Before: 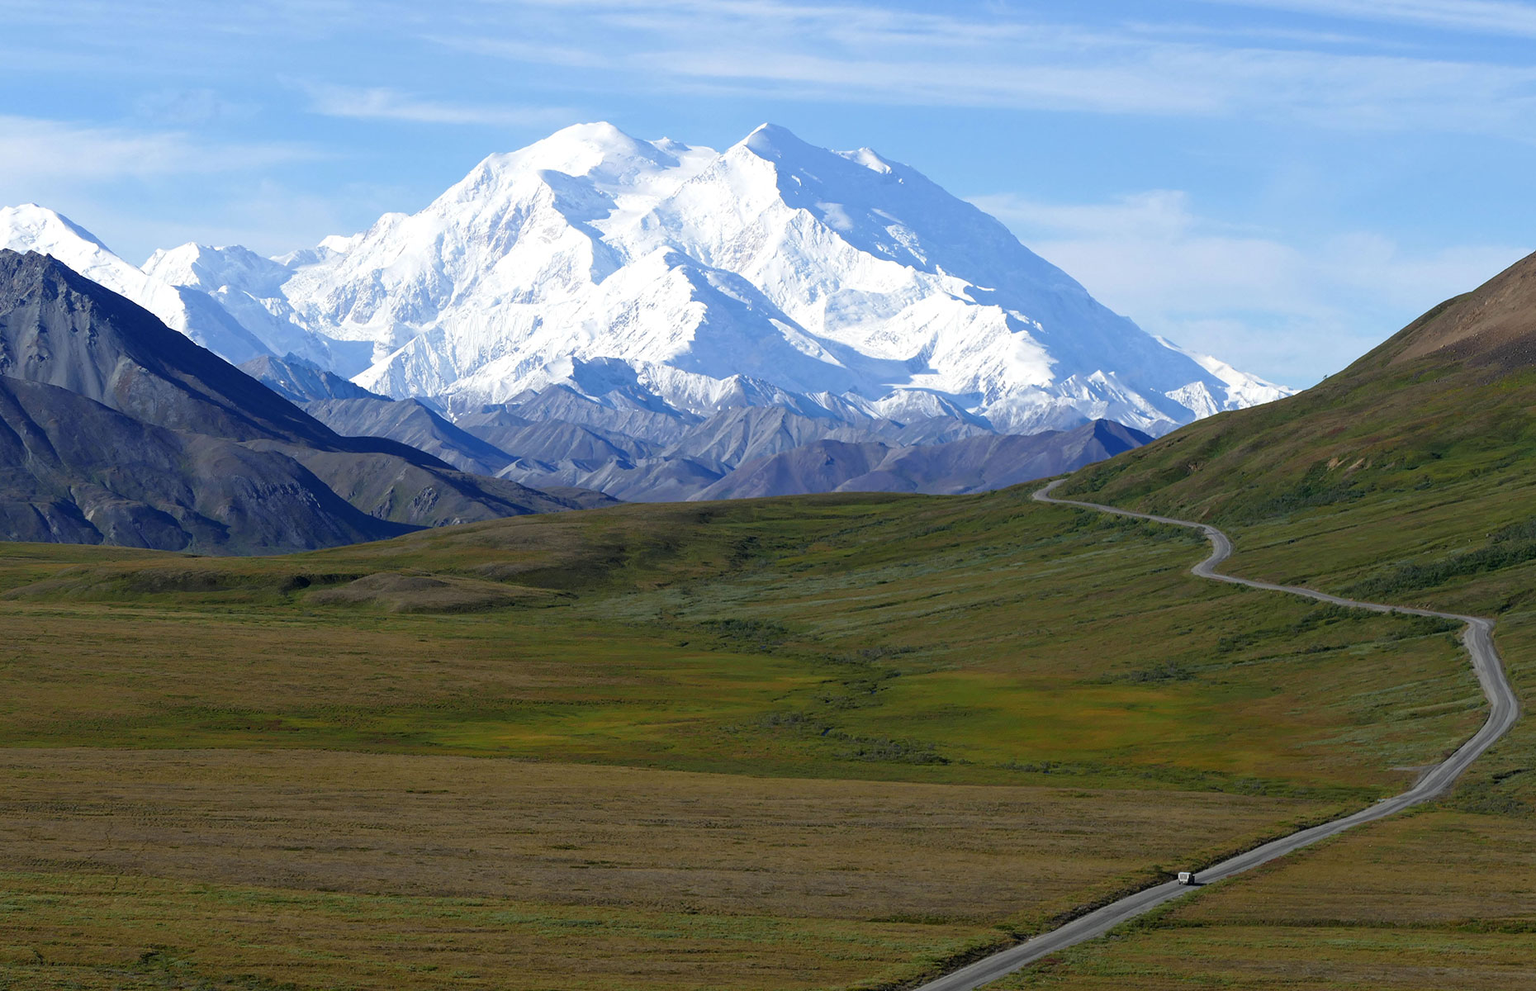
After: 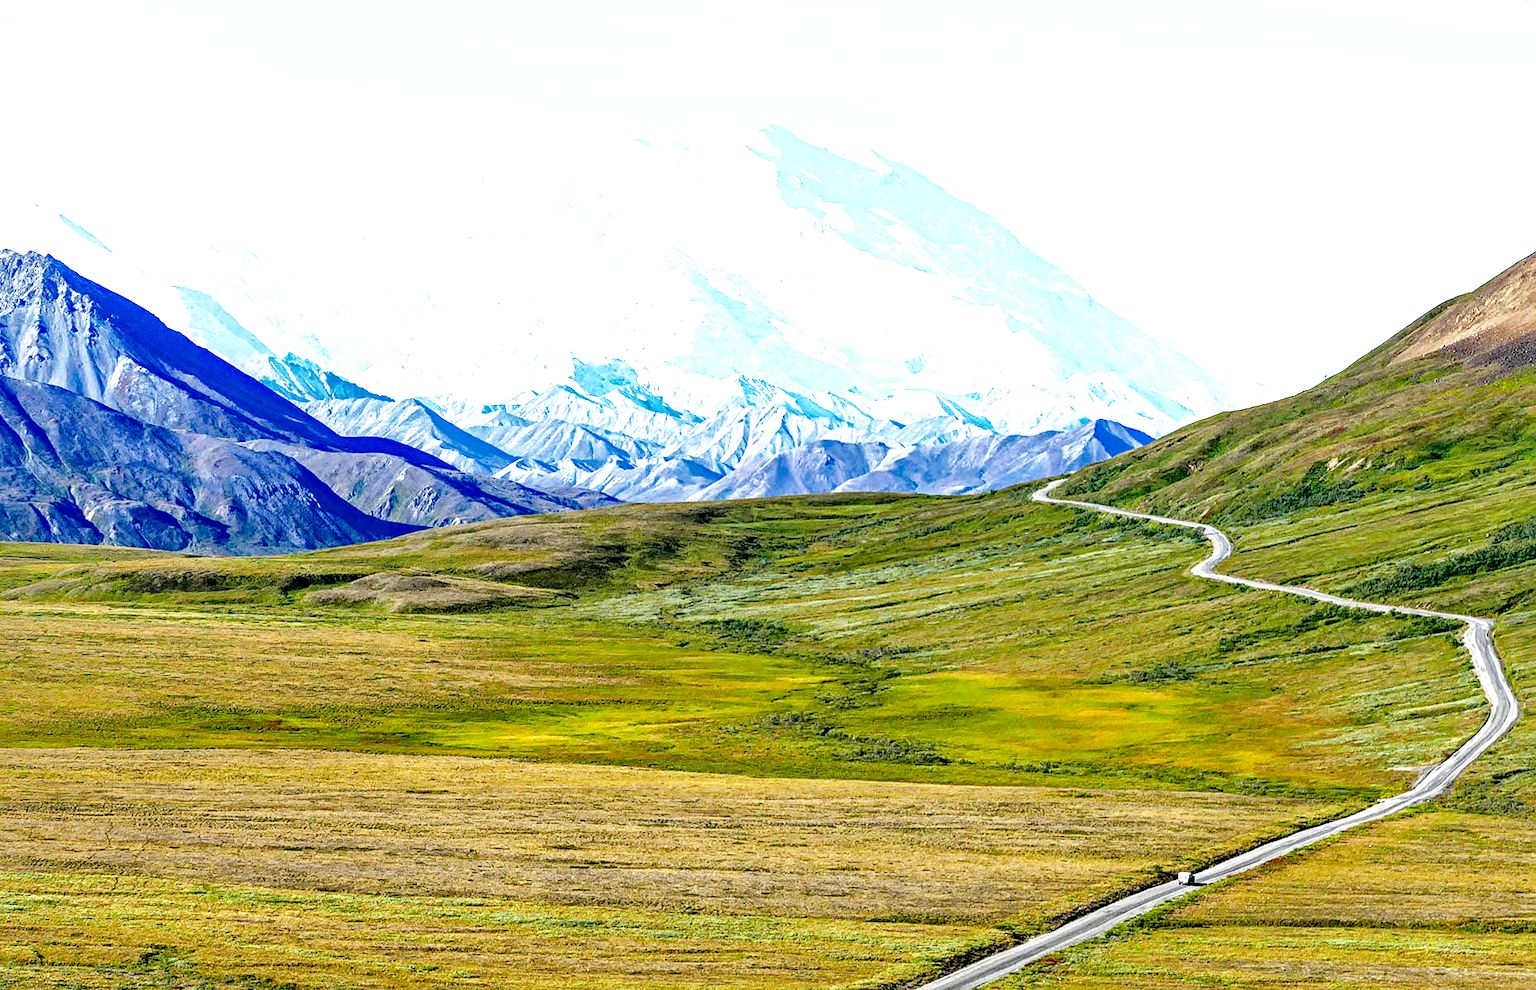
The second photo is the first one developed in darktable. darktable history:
sharpen: amount 0.211
haze removal: strength 0.398, distance 0.215, compatibility mode true, adaptive false
tone equalizer: -8 EV -0.396 EV, -7 EV -0.381 EV, -6 EV -0.296 EV, -5 EV -0.238 EV, -3 EV 0.22 EV, -2 EV 0.342 EV, -1 EV 0.384 EV, +0 EV 0.437 EV, mask exposure compensation -0.486 EV
shadows and highlights: on, module defaults
base curve: curves: ch0 [(0, 0) (0.04, 0.03) (0.133, 0.232) (0.448, 0.748) (0.843, 0.968) (1, 1)], preserve colors none
local contrast: highlights 60%, shadows 61%, detail 160%
levels: black 0.019%
exposure: black level correction 0, exposure 1.448 EV, compensate exposure bias true, compensate highlight preservation false
